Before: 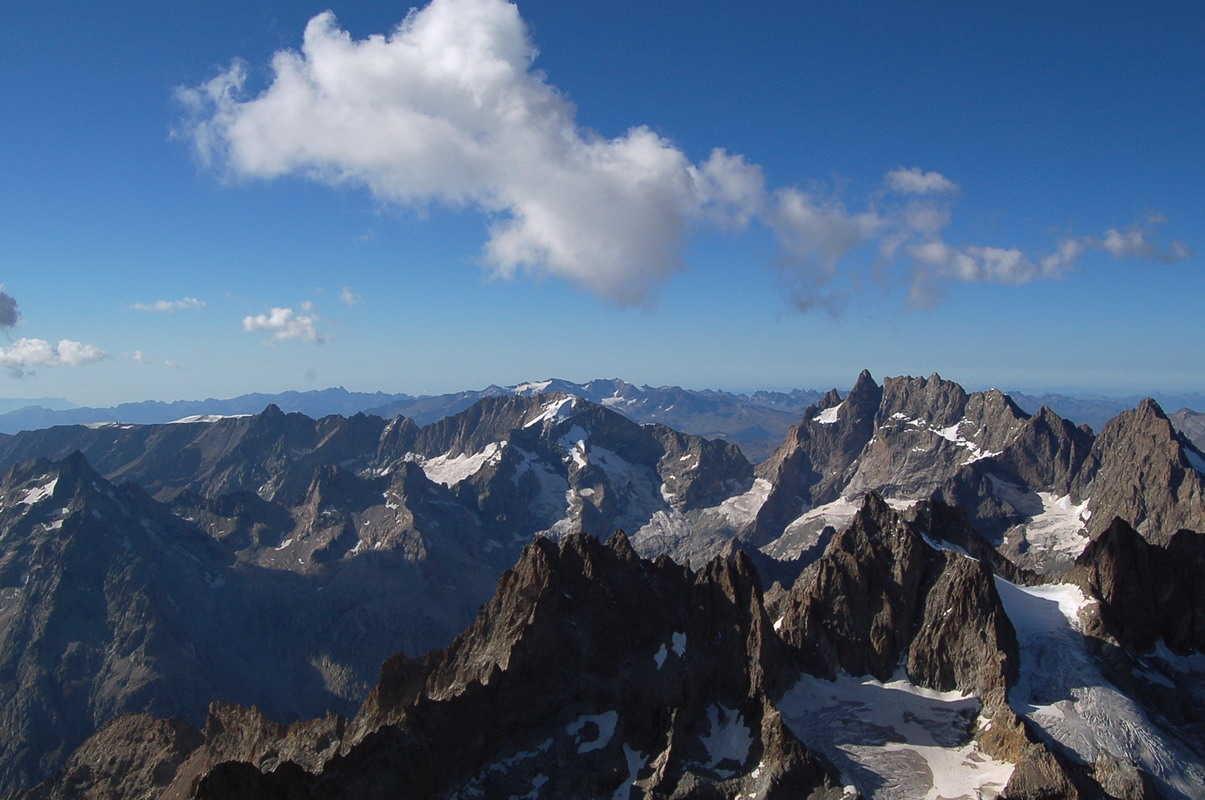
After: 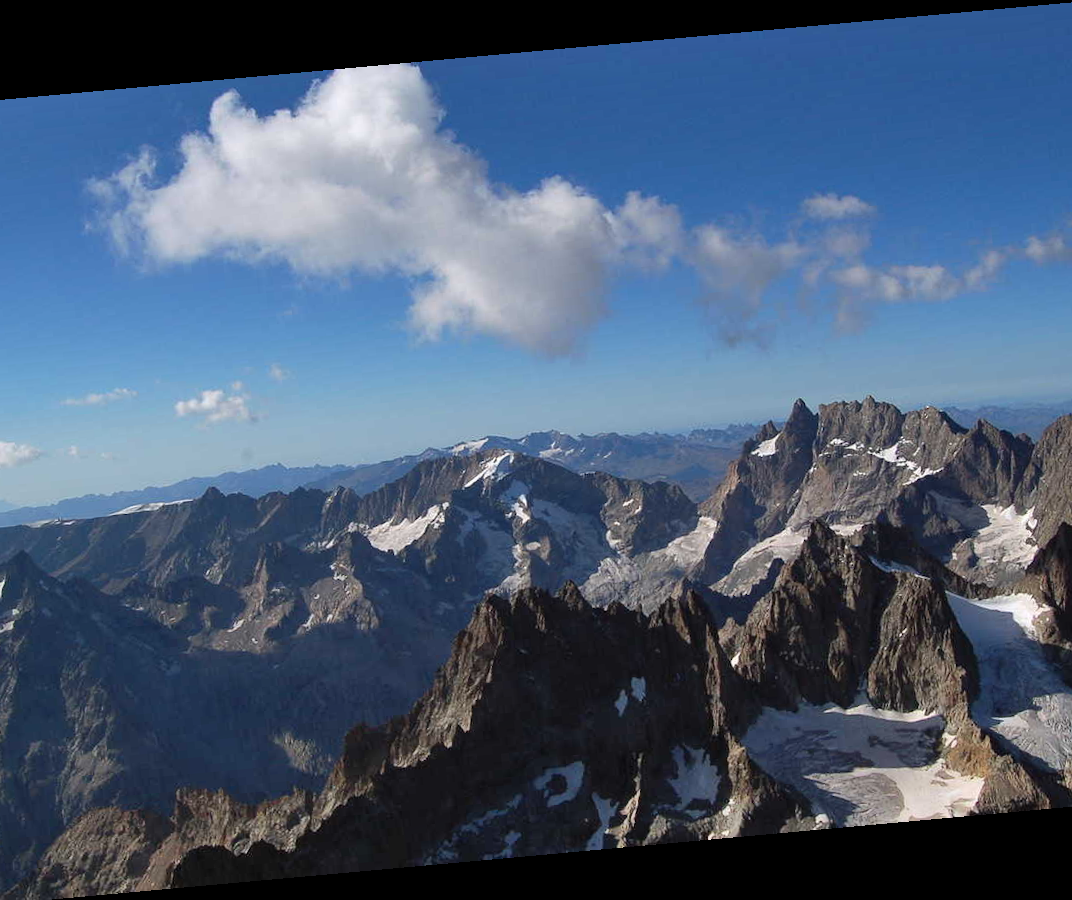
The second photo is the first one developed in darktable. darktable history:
crop: left 7.598%, right 7.873%
rotate and perspective: rotation -5.2°, automatic cropping off
shadows and highlights: shadows 37.27, highlights -28.18, soften with gaussian
